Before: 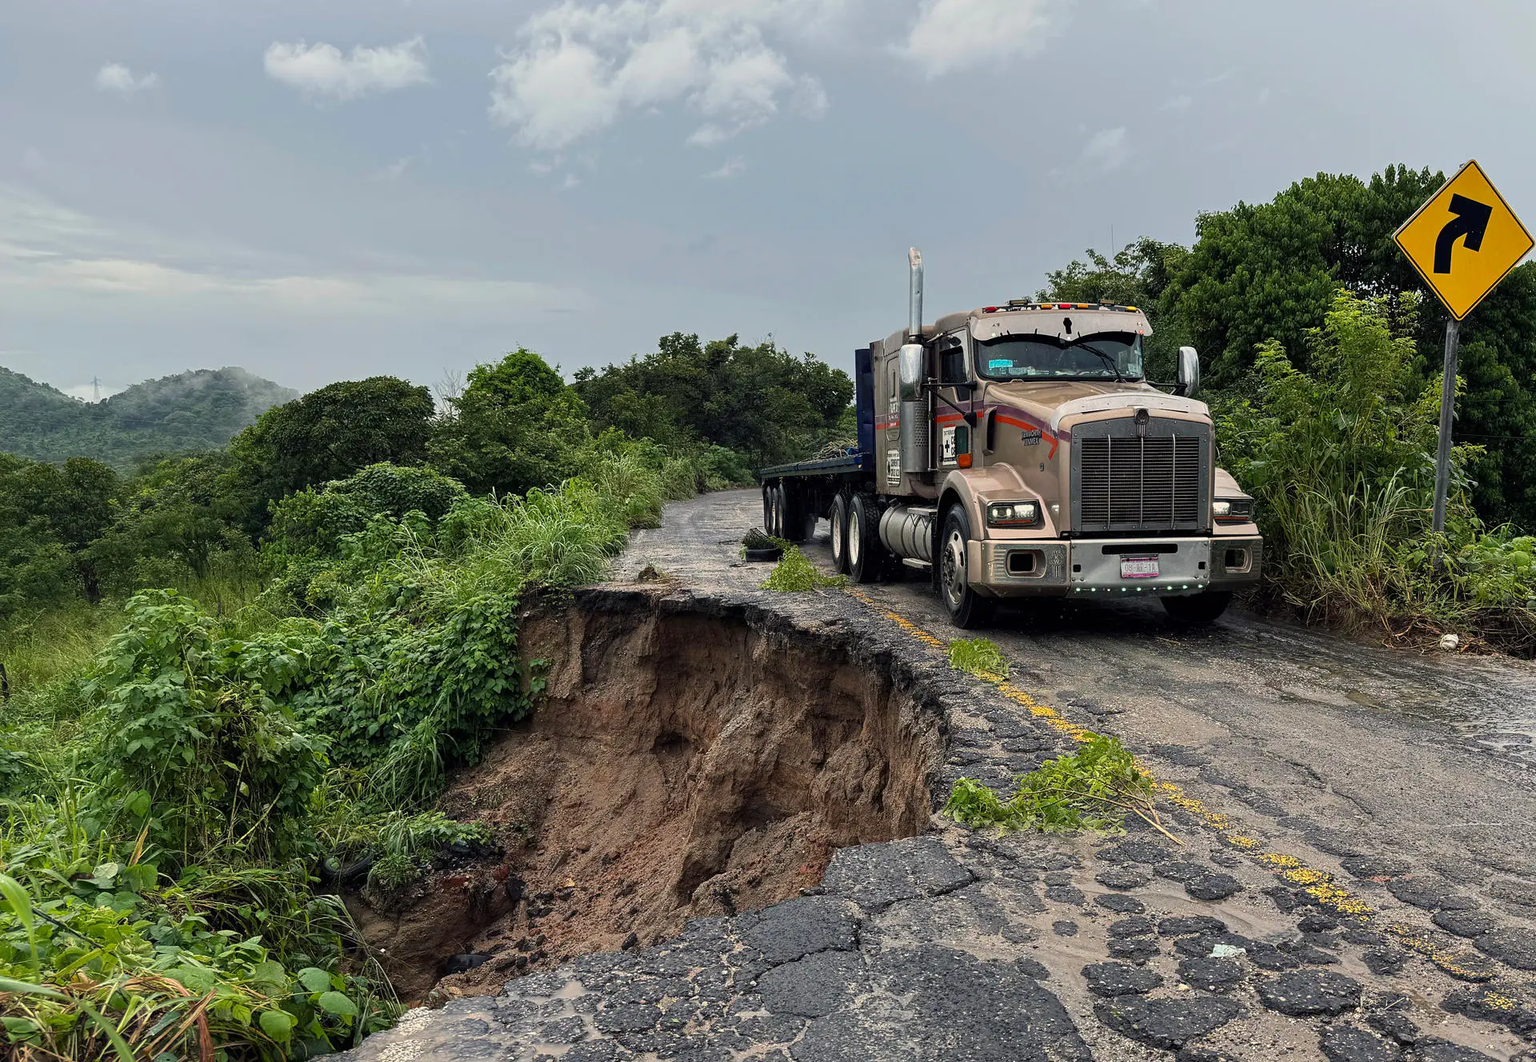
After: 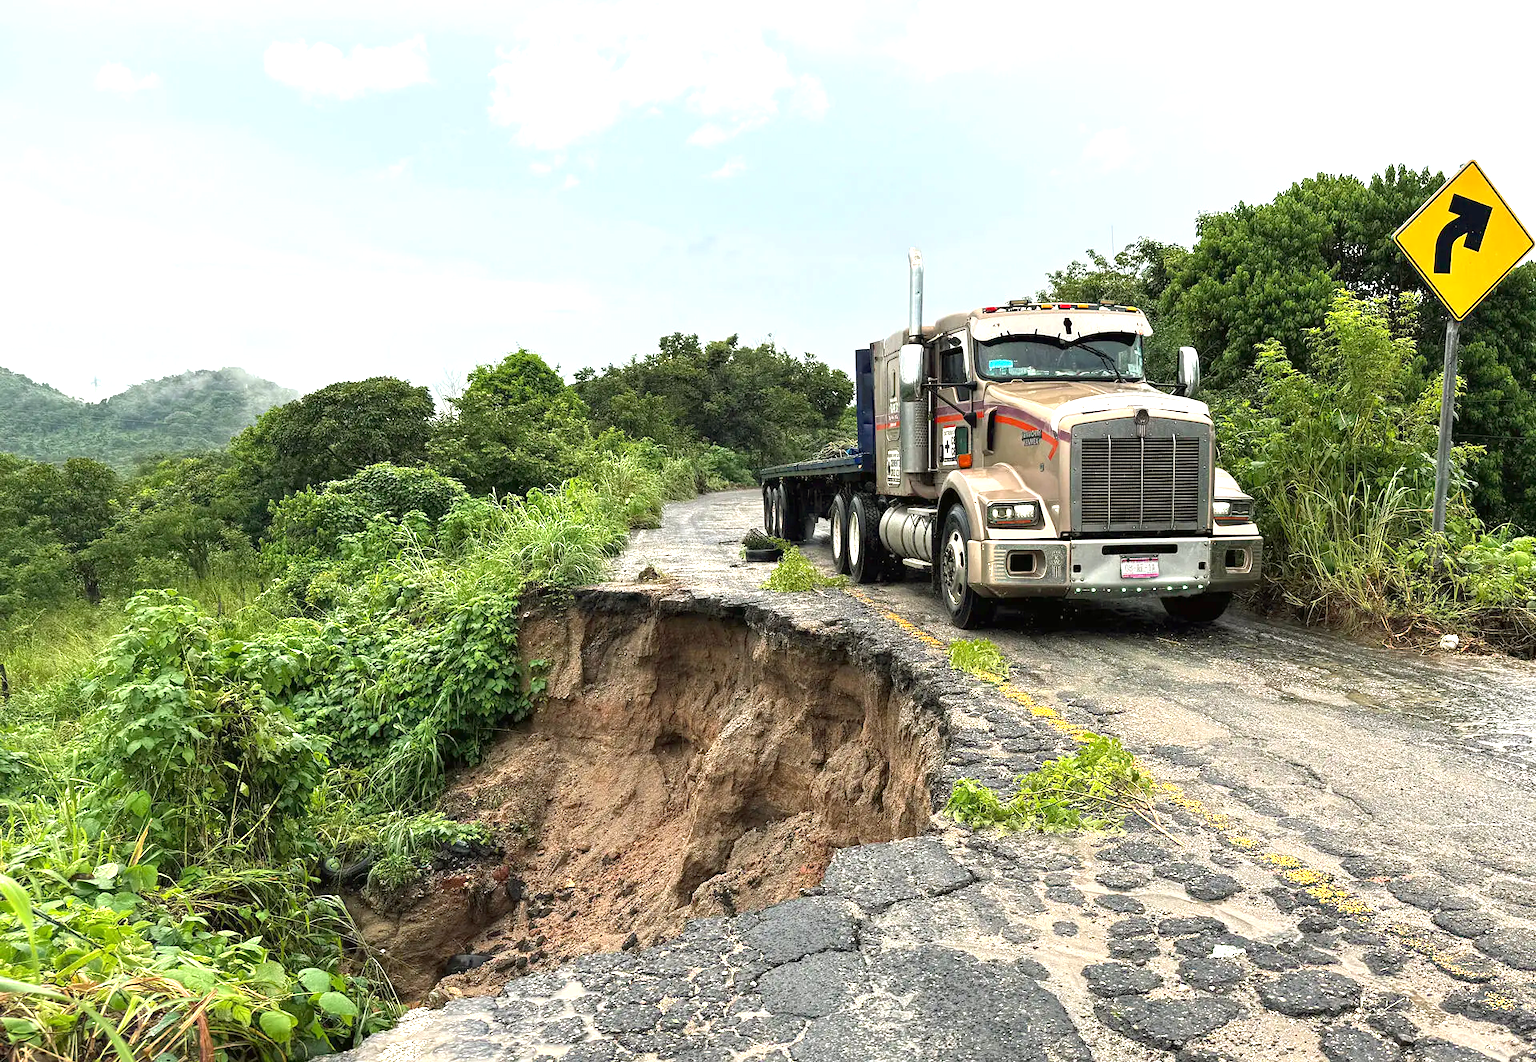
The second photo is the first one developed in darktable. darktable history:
exposure: black level correction 0.001, exposure 1.398 EV, compensate exposure bias true, compensate highlight preservation false
color balance: mode lift, gamma, gain (sRGB), lift [1.04, 1, 1, 0.97], gamma [1.01, 1, 1, 0.97], gain [0.96, 1, 1, 0.97]
